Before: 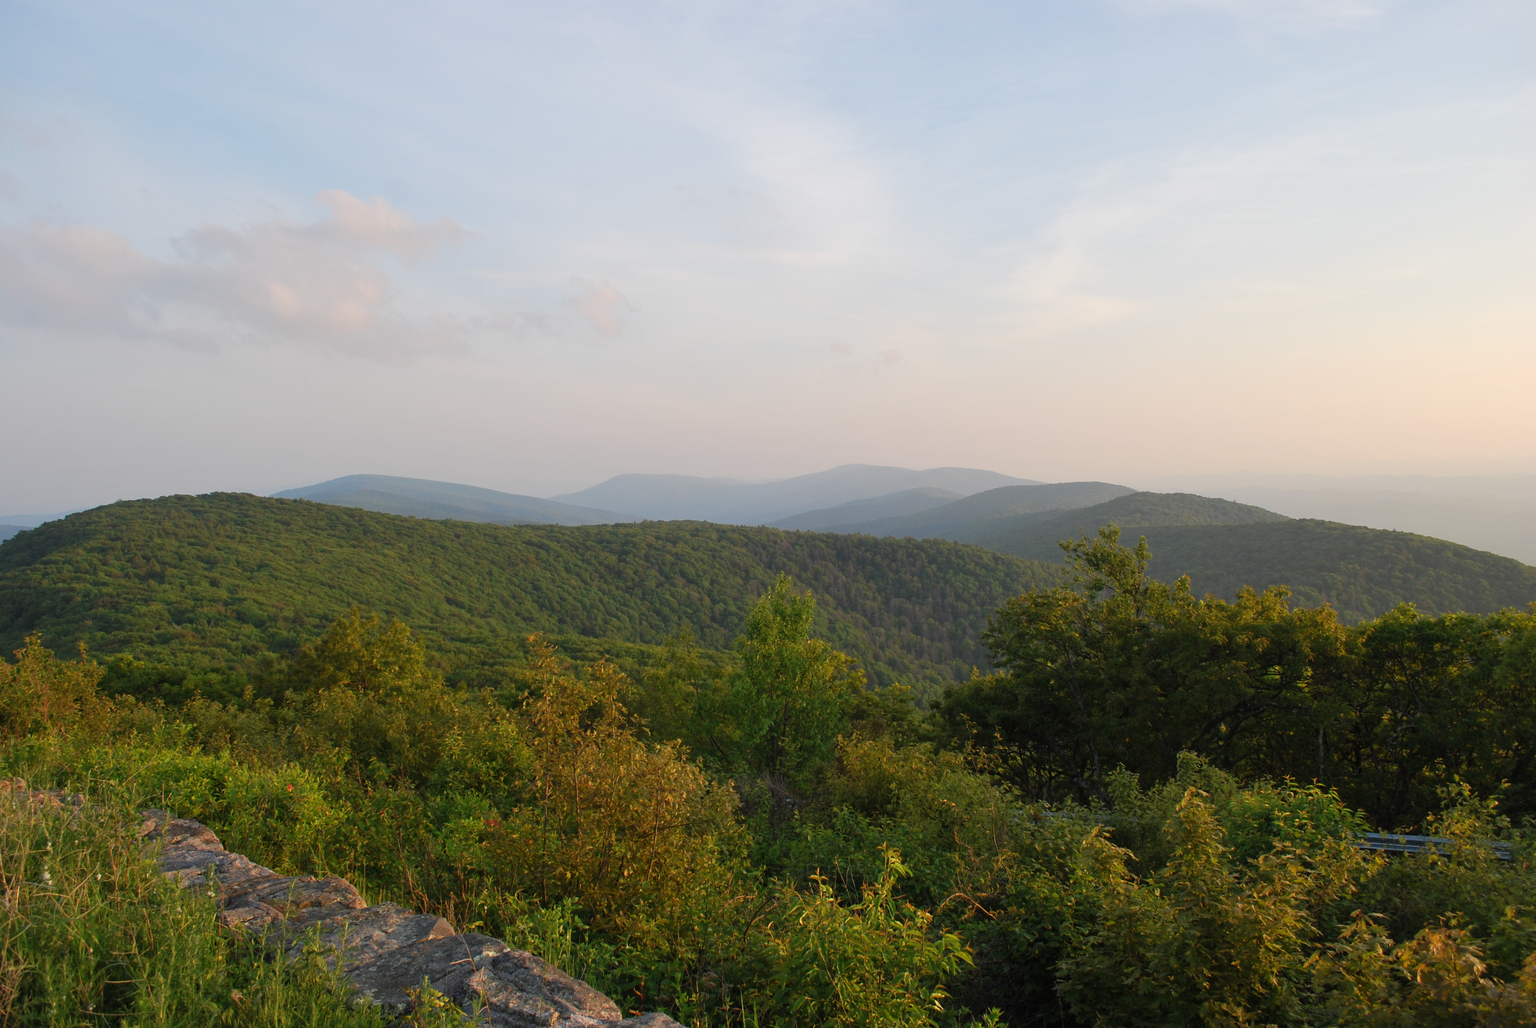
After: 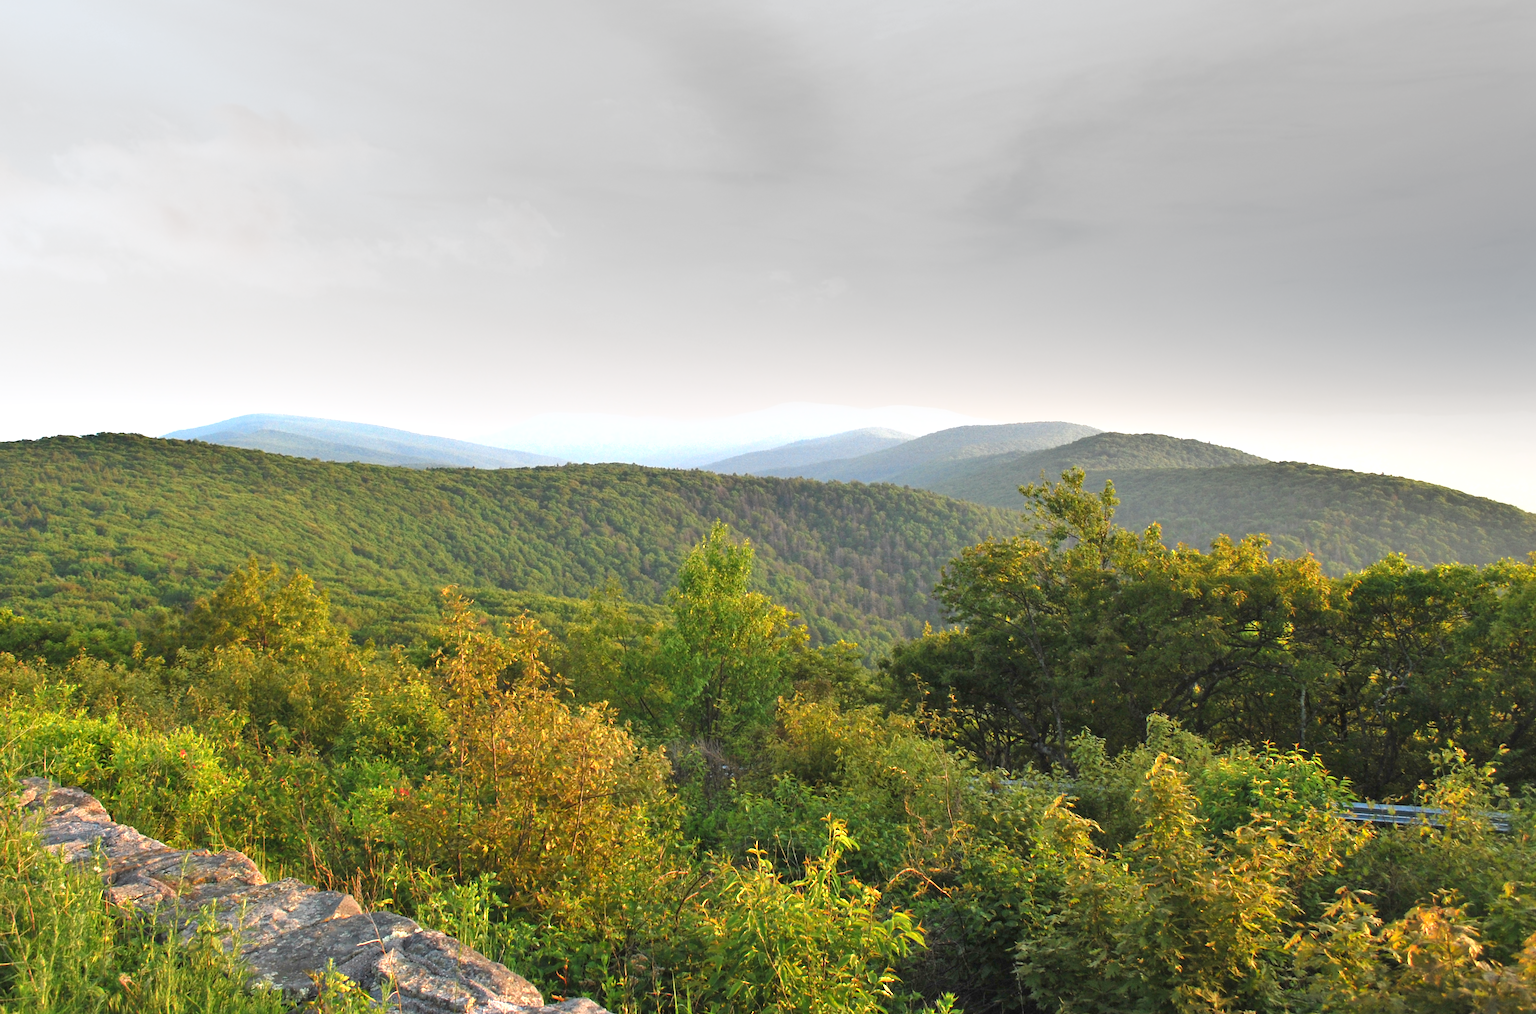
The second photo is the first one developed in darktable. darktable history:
exposure: black level correction 0, exposure 1.615 EV, compensate highlight preservation false
shadows and highlights: shadows 43.79, white point adjustment -1.38, soften with gaussian
crop and rotate: left 7.953%, top 9.202%
